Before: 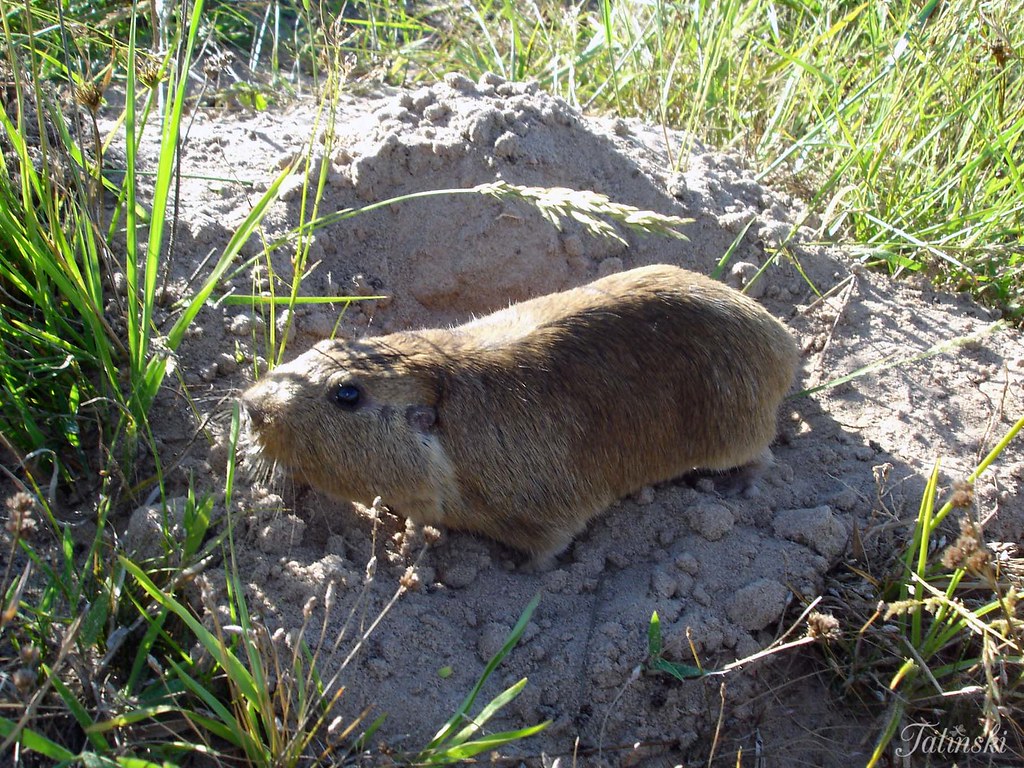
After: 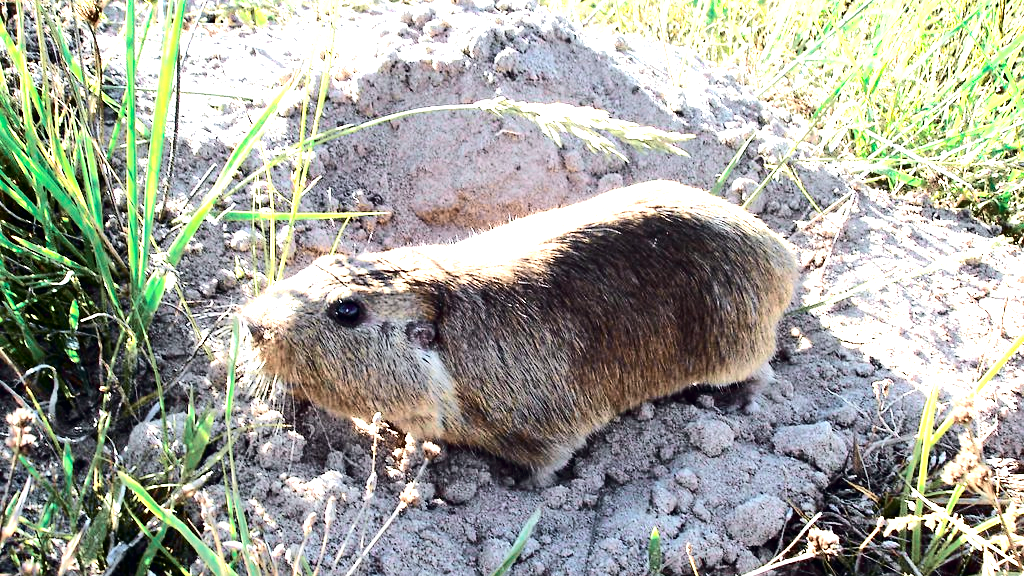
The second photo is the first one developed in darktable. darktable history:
exposure: black level correction 0, exposure 1.173 EV, compensate exposure bias true, compensate highlight preservation false
sharpen: amount 0.2
crop: top 11.038%, bottom 13.962%
shadows and highlights: shadows 49, highlights -41, soften with gaussian
tone curve: curves: ch0 [(0, 0) (0.049, 0.01) (0.154, 0.081) (0.491, 0.56) (0.739, 0.794) (0.992, 0.937)]; ch1 [(0, 0) (0.172, 0.123) (0.317, 0.272) (0.401, 0.422) (0.499, 0.497) (0.531, 0.54) (0.615, 0.603) (0.741, 0.783) (1, 1)]; ch2 [(0, 0) (0.411, 0.424) (0.462, 0.464) (0.502, 0.489) (0.544, 0.551) (0.686, 0.638) (1, 1)], color space Lab, independent channels, preserve colors none
color zones: curves: ch0 [(0.018, 0.548) (0.197, 0.654) (0.425, 0.447) (0.605, 0.658) (0.732, 0.579)]; ch1 [(0.105, 0.531) (0.224, 0.531) (0.386, 0.39) (0.618, 0.456) (0.732, 0.456) (0.956, 0.421)]; ch2 [(0.039, 0.583) (0.215, 0.465) (0.399, 0.544) (0.465, 0.548) (0.614, 0.447) (0.724, 0.43) (0.882, 0.623) (0.956, 0.632)]
tone equalizer: -8 EV -0.75 EV, -7 EV -0.7 EV, -6 EV -0.6 EV, -5 EV -0.4 EV, -3 EV 0.4 EV, -2 EV 0.6 EV, -1 EV 0.7 EV, +0 EV 0.75 EV, edges refinement/feathering 500, mask exposure compensation -1.57 EV, preserve details no
